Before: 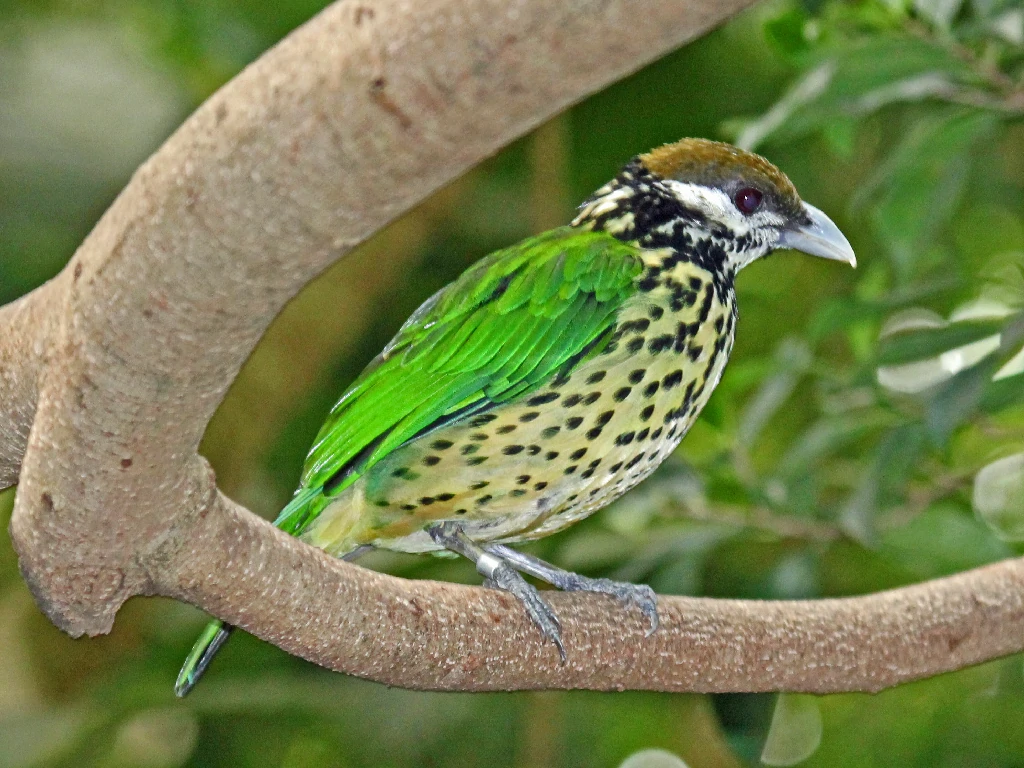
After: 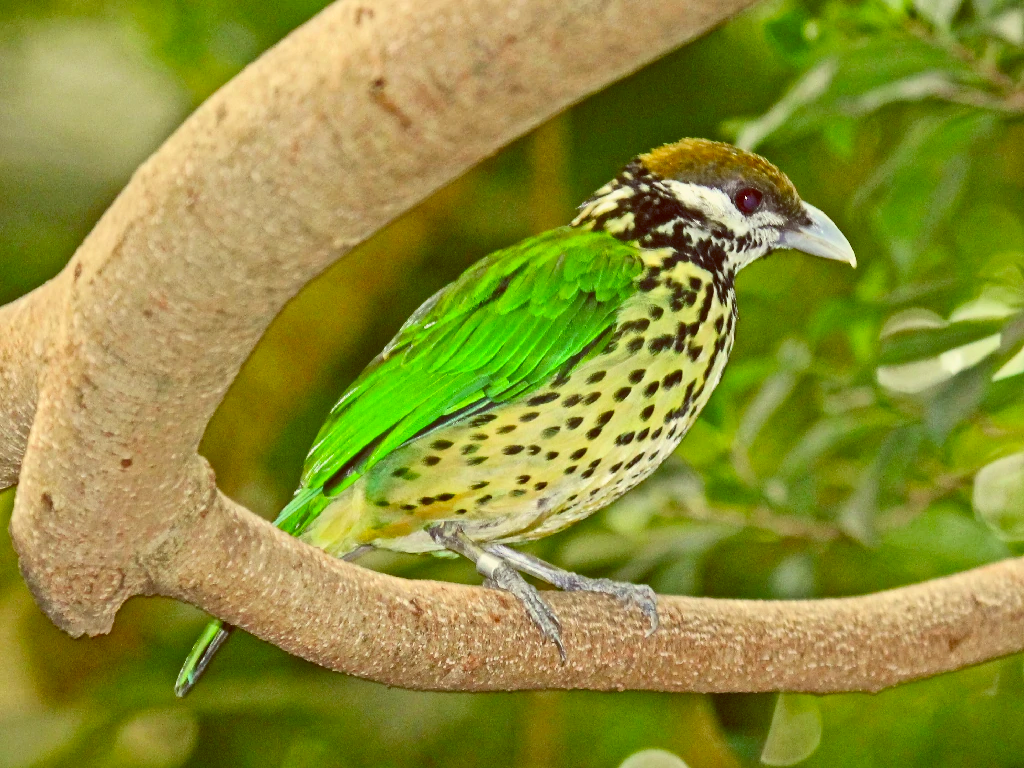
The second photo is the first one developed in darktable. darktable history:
color balance: lift [1.001, 1.007, 1, 0.993], gamma [1.023, 1.026, 1.01, 0.974], gain [0.964, 1.059, 1.073, 0.927]
contrast brightness saturation: contrast 0.23, brightness 0.1, saturation 0.29
contrast equalizer: octaves 7, y [[0.6 ×6], [0.55 ×6], [0 ×6], [0 ×6], [0 ×6]], mix -0.3
